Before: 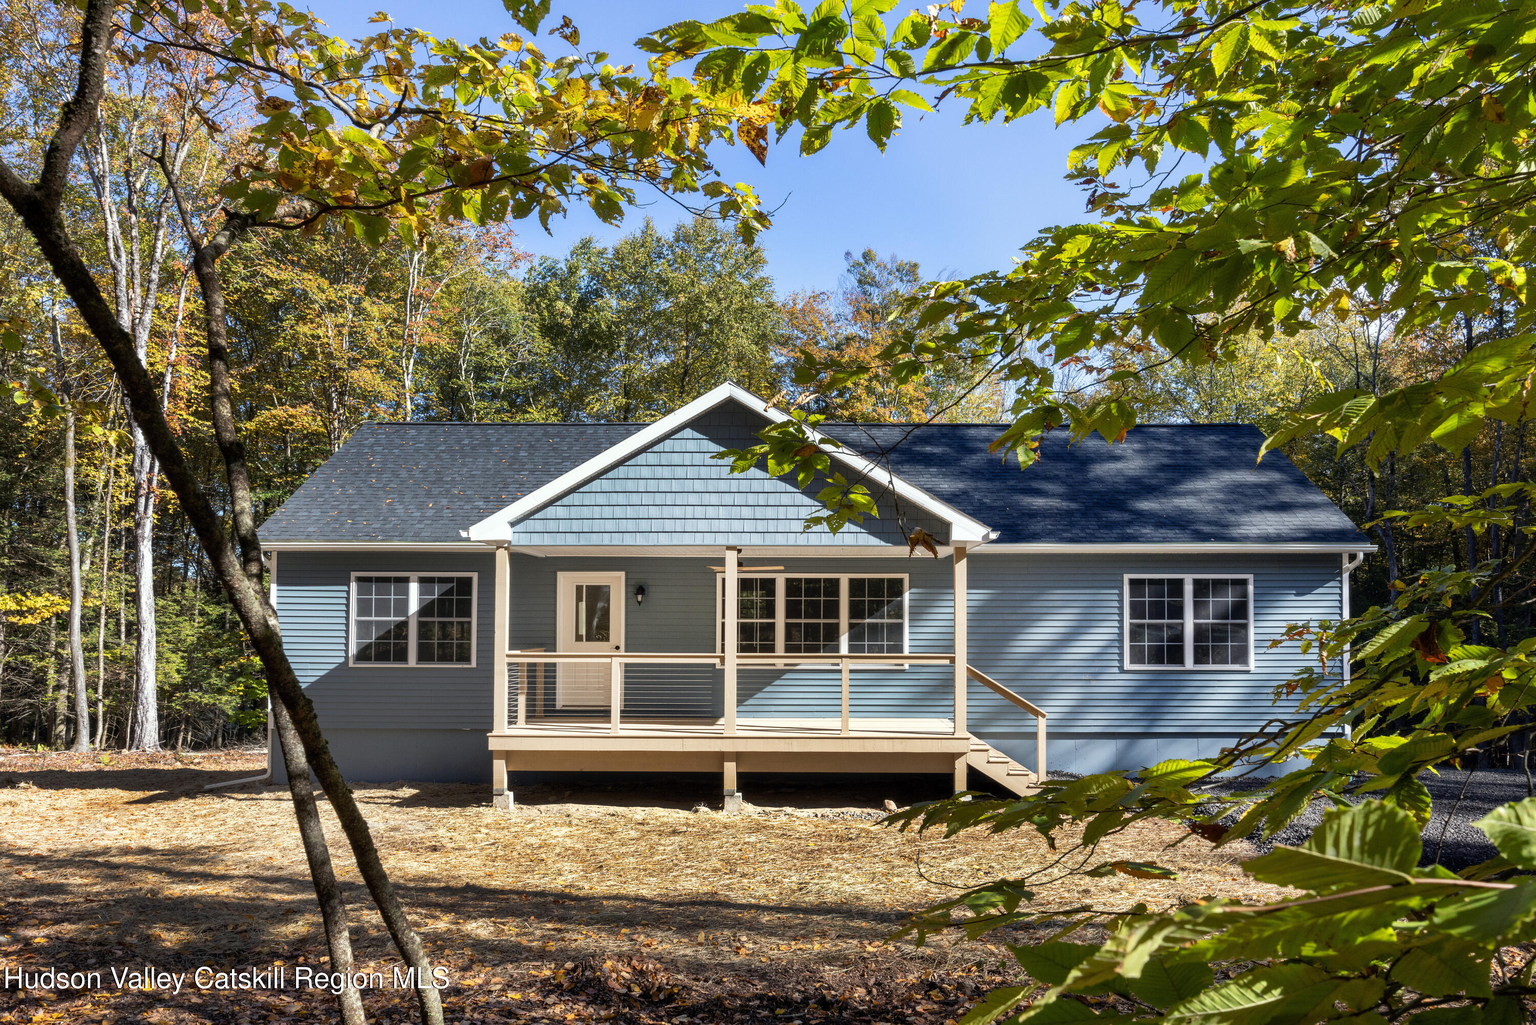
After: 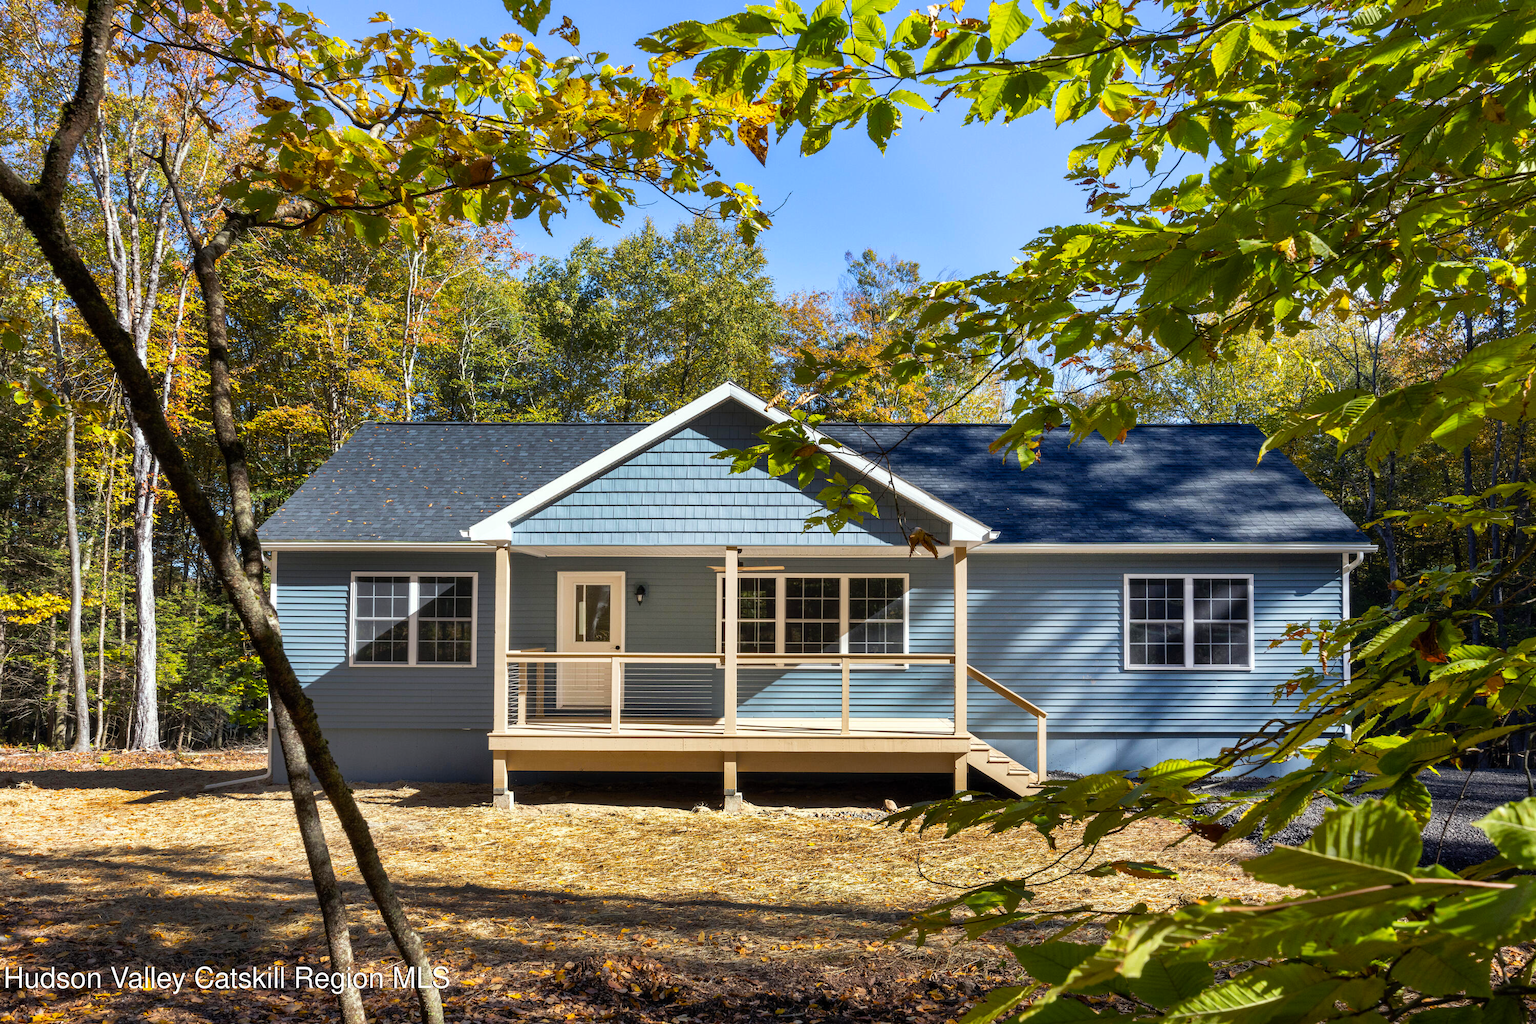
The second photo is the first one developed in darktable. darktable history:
tone equalizer: on, module defaults
color balance rgb: perceptual saturation grading › global saturation 20%, global vibrance 20%
